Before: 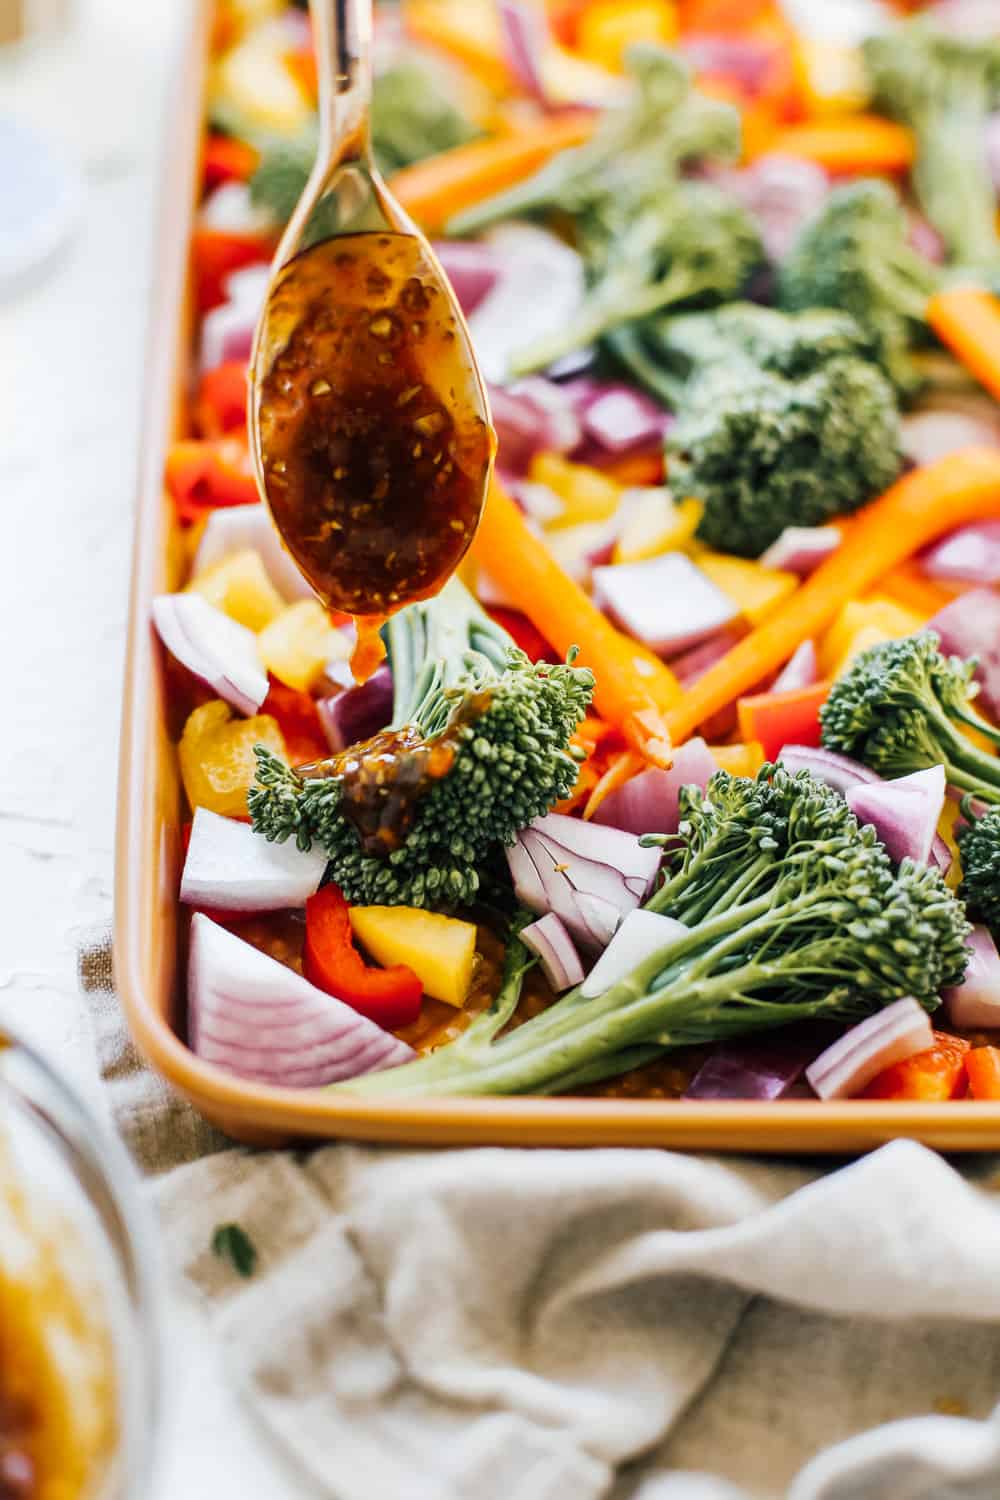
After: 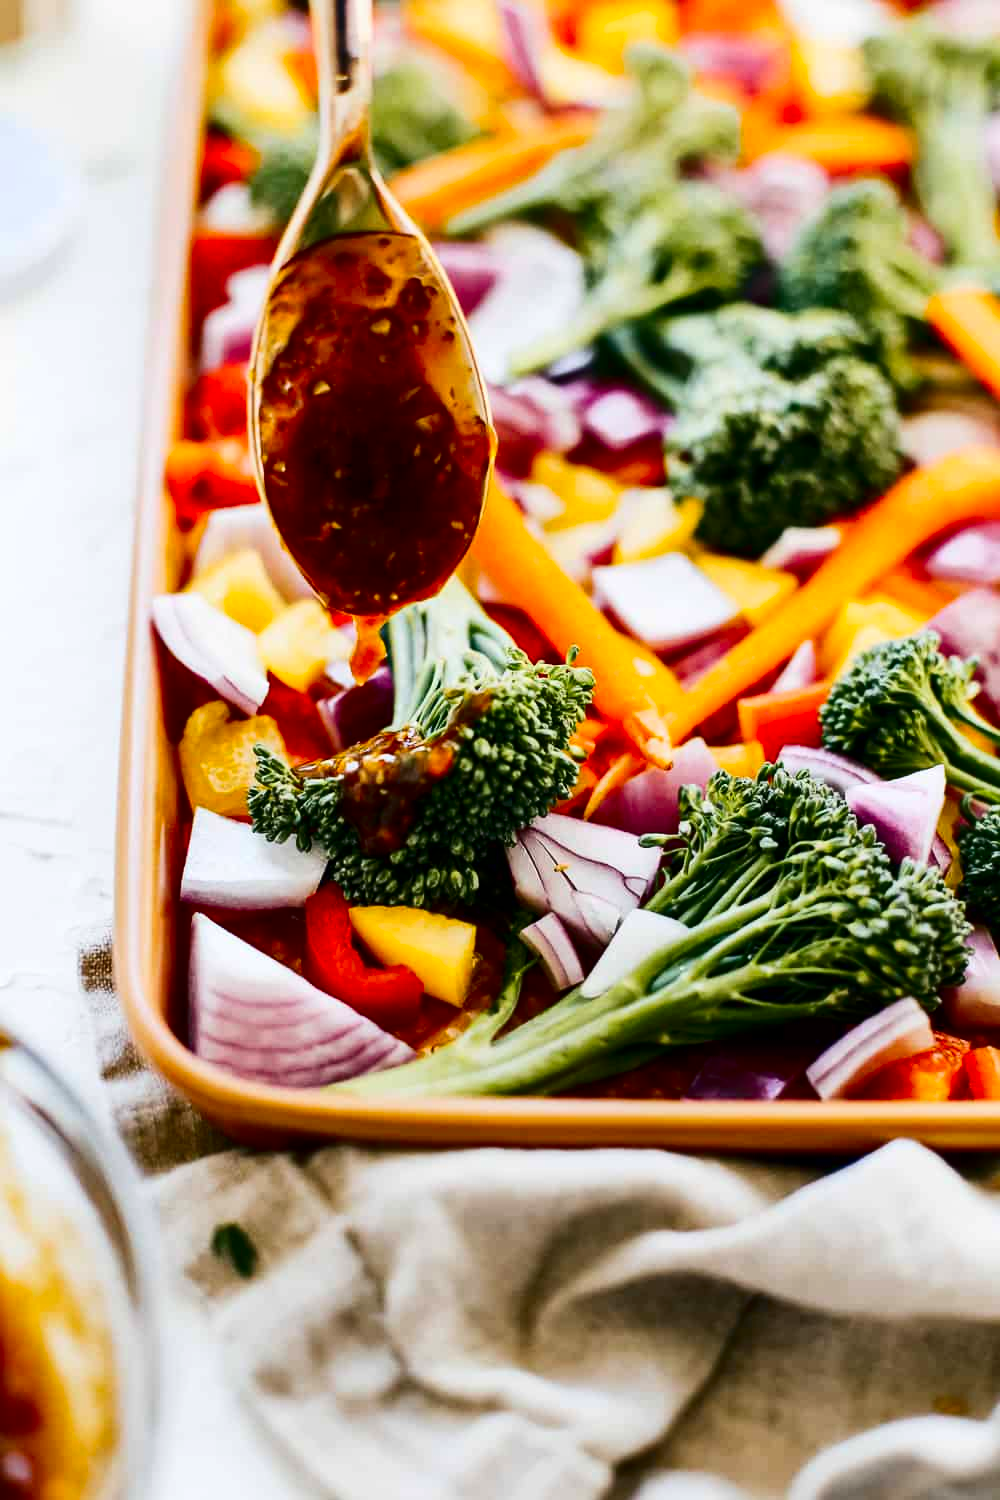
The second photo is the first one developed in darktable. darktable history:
contrast brightness saturation: contrast 0.223, brightness -0.187, saturation 0.241
